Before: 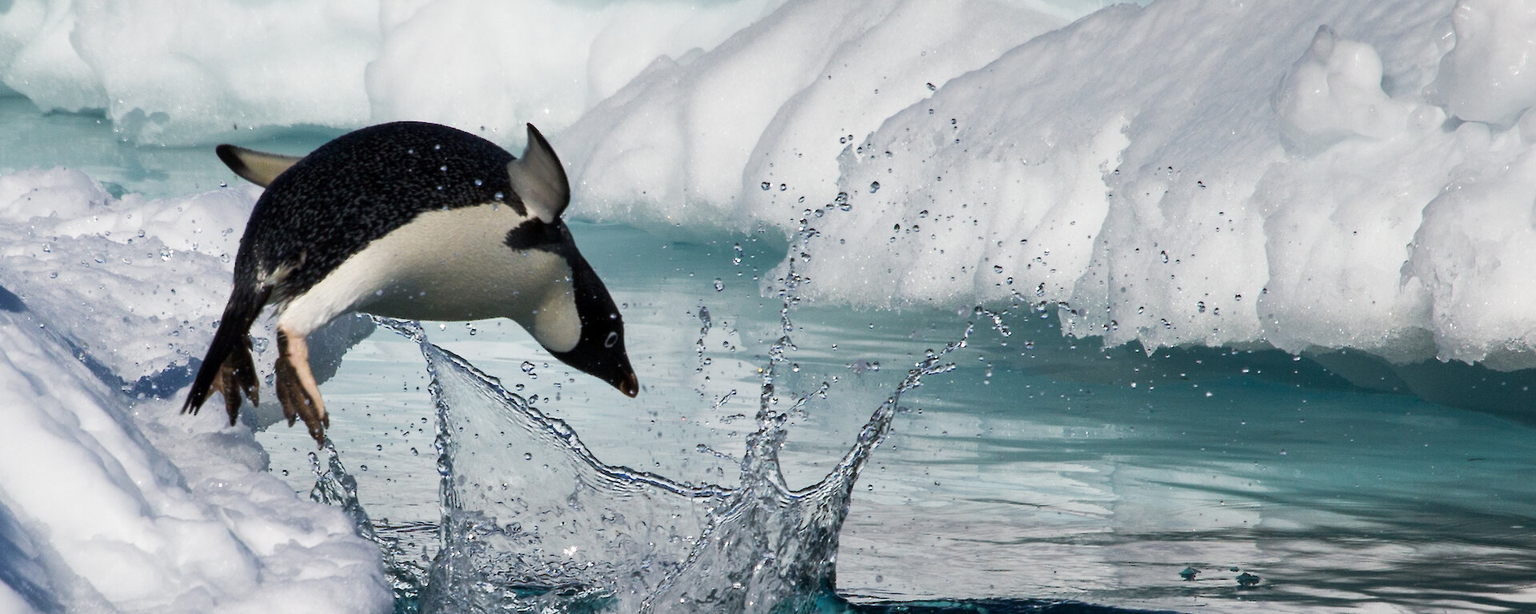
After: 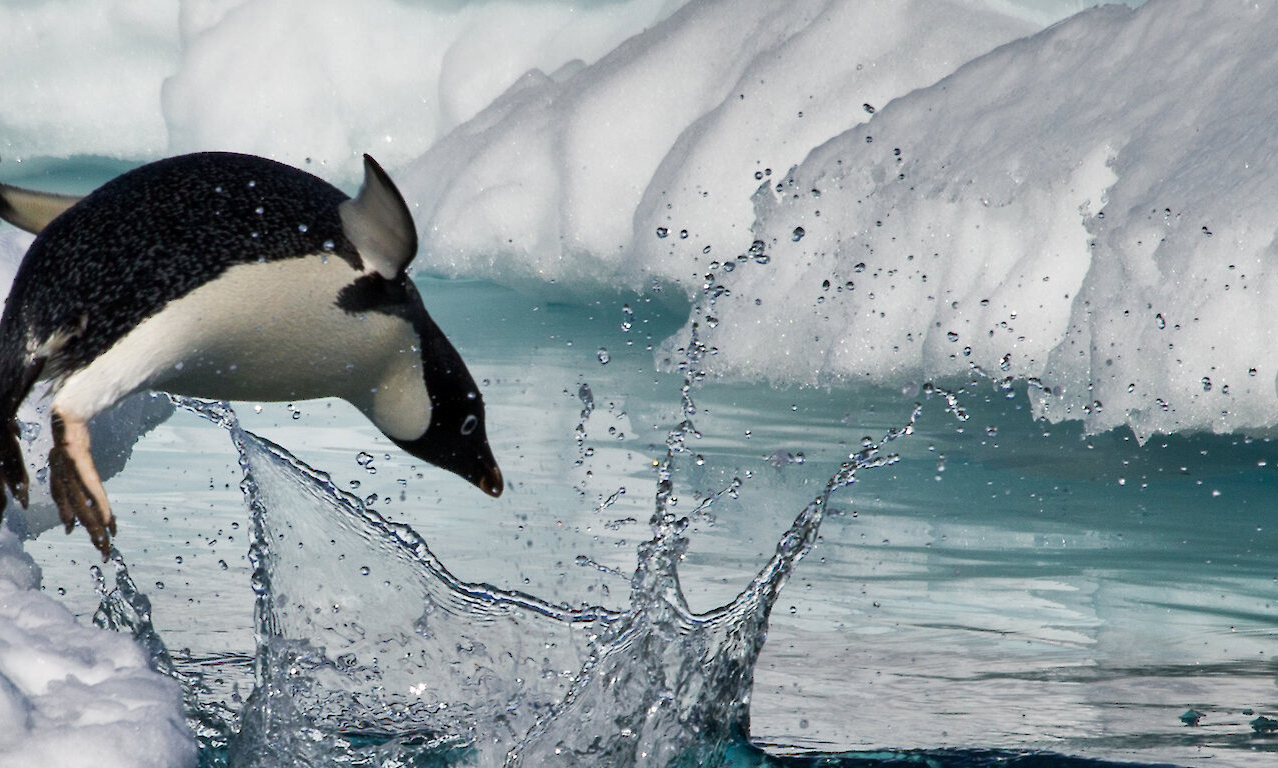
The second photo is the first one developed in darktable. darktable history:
shadows and highlights: soften with gaussian
crop and rotate: left 15.397%, right 18.006%
